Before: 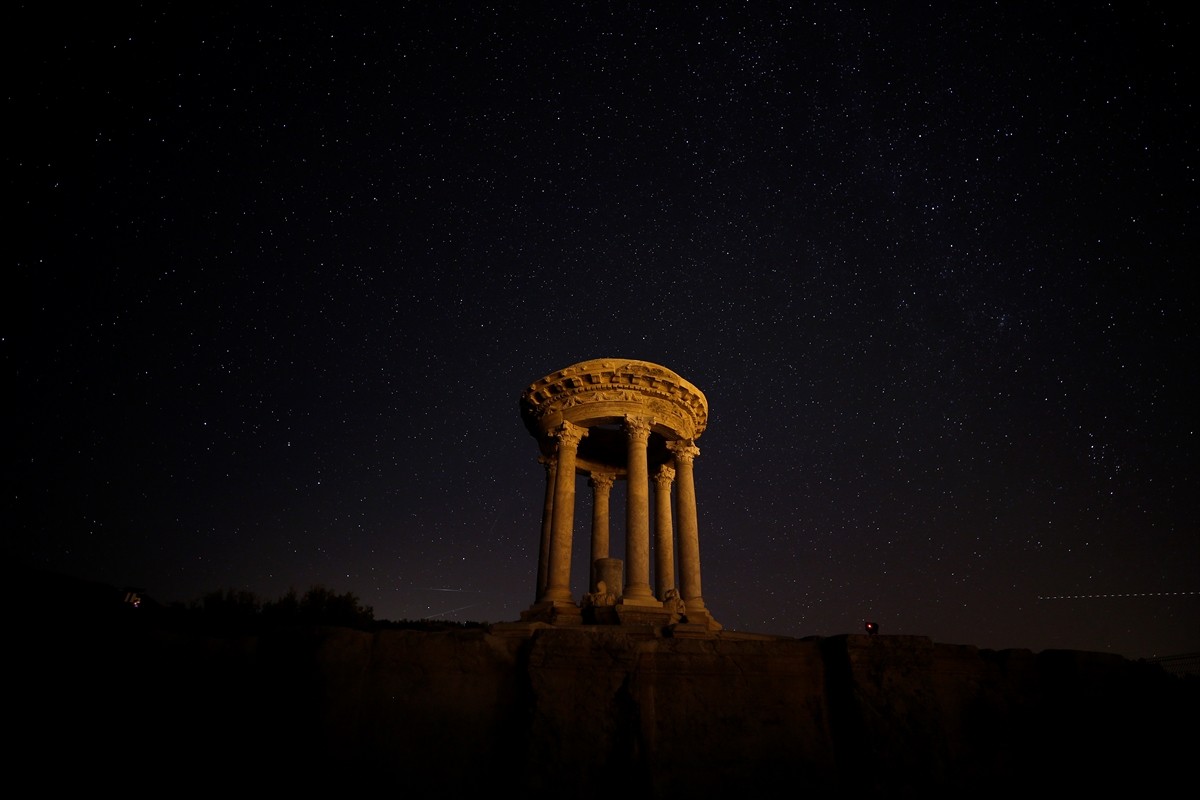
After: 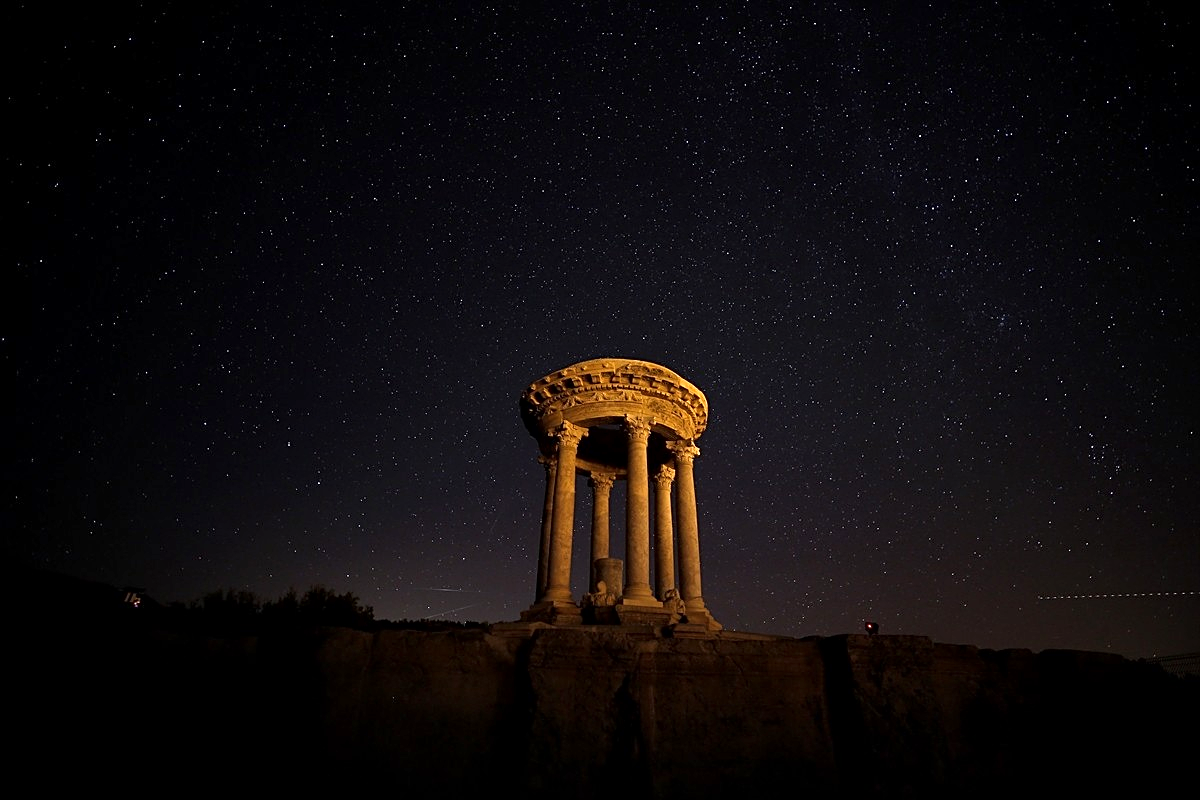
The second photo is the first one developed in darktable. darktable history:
sharpen: on, module defaults
exposure: exposure 0.6 EV, compensate highlight preservation false
local contrast: mode bilateral grid, contrast 20, coarseness 50, detail 120%, midtone range 0.2
